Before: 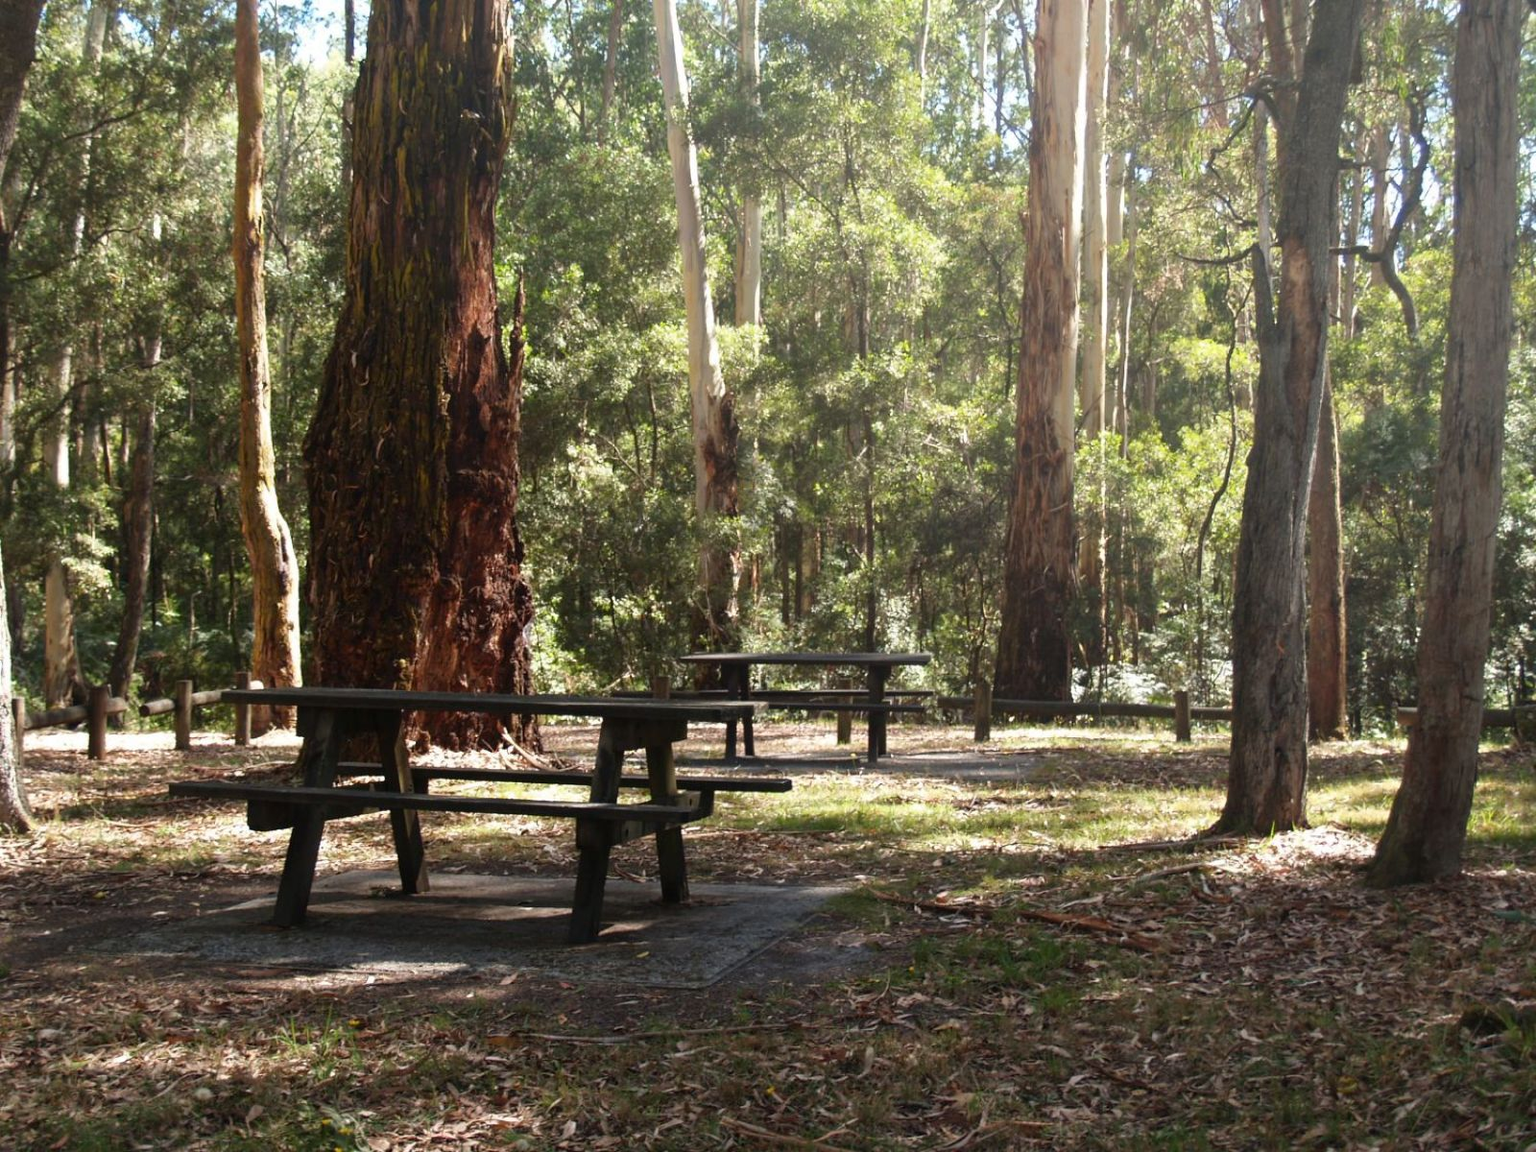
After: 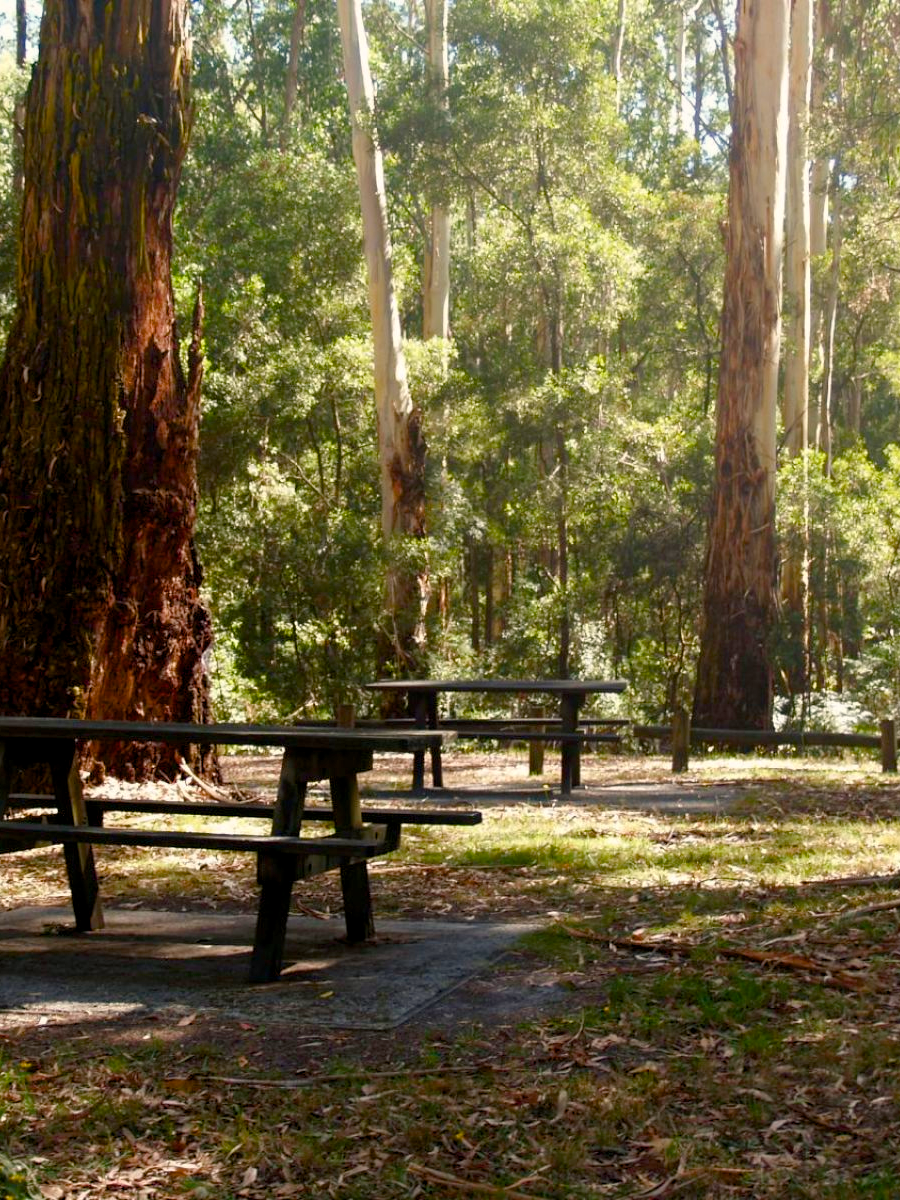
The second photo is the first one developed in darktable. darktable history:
crop: left 21.496%, right 22.254%
color balance rgb: shadows lift › chroma 1%, shadows lift › hue 240.84°, highlights gain › chroma 2%, highlights gain › hue 73.2°, global offset › luminance -0.5%, perceptual saturation grading › global saturation 20%, perceptual saturation grading › highlights -25%, perceptual saturation grading › shadows 50%, global vibrance 15%
